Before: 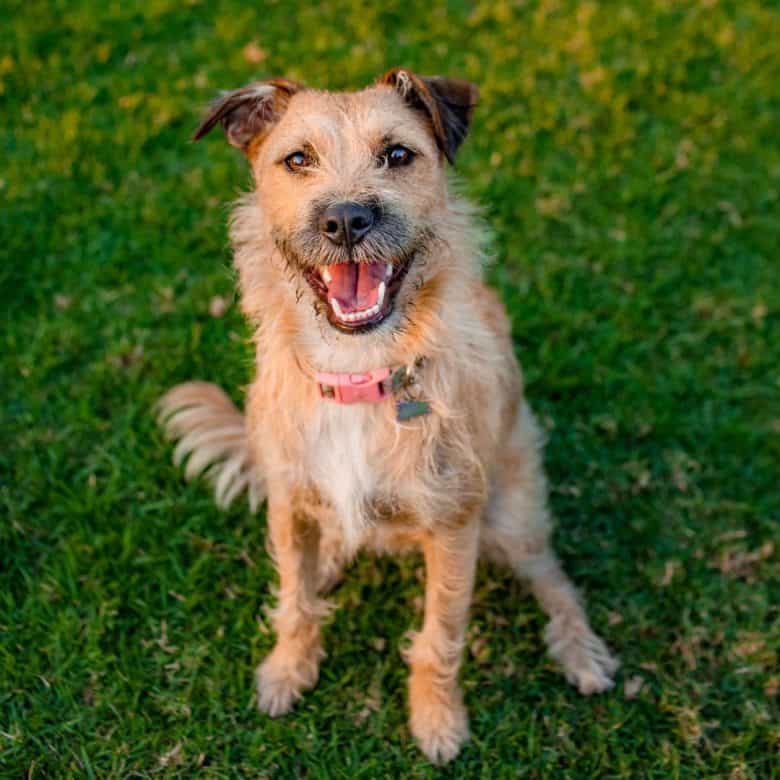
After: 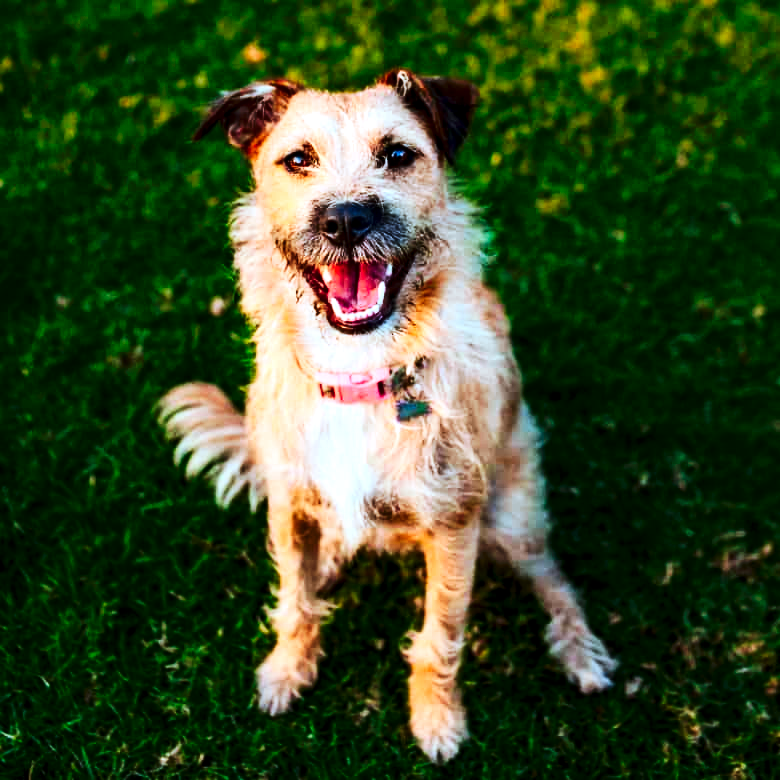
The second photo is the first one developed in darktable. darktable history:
tone curve: curves: ch0 [(0, 0) (0.003, 0) (0.011, 0) (0.025, 0) (0.044, 0.006) (0.069, 0.024) (0.1, 0.038) (0.136, 0.052) (0.177, 0.08) (0.224, 0.112) (0.277, 0.145) (0.335, 0.206) (0.399, 0.284) (0.468, 0.372) (0.543, 0.477) (0.623, 0.593) (0.709, 0.717) (0.801, 0.815) (0.898, 0.92) (1, 1)], preserve colors none
color correction: highlights a* -9.73, highlights b* -21.22
contrast brightness saturation: contrast 0.22, brightness -0.19, saturation 0.24
exposure: black level correction 0, exposure 0.7 EV, compensate exposure bias true, compensate highlight preservation false
